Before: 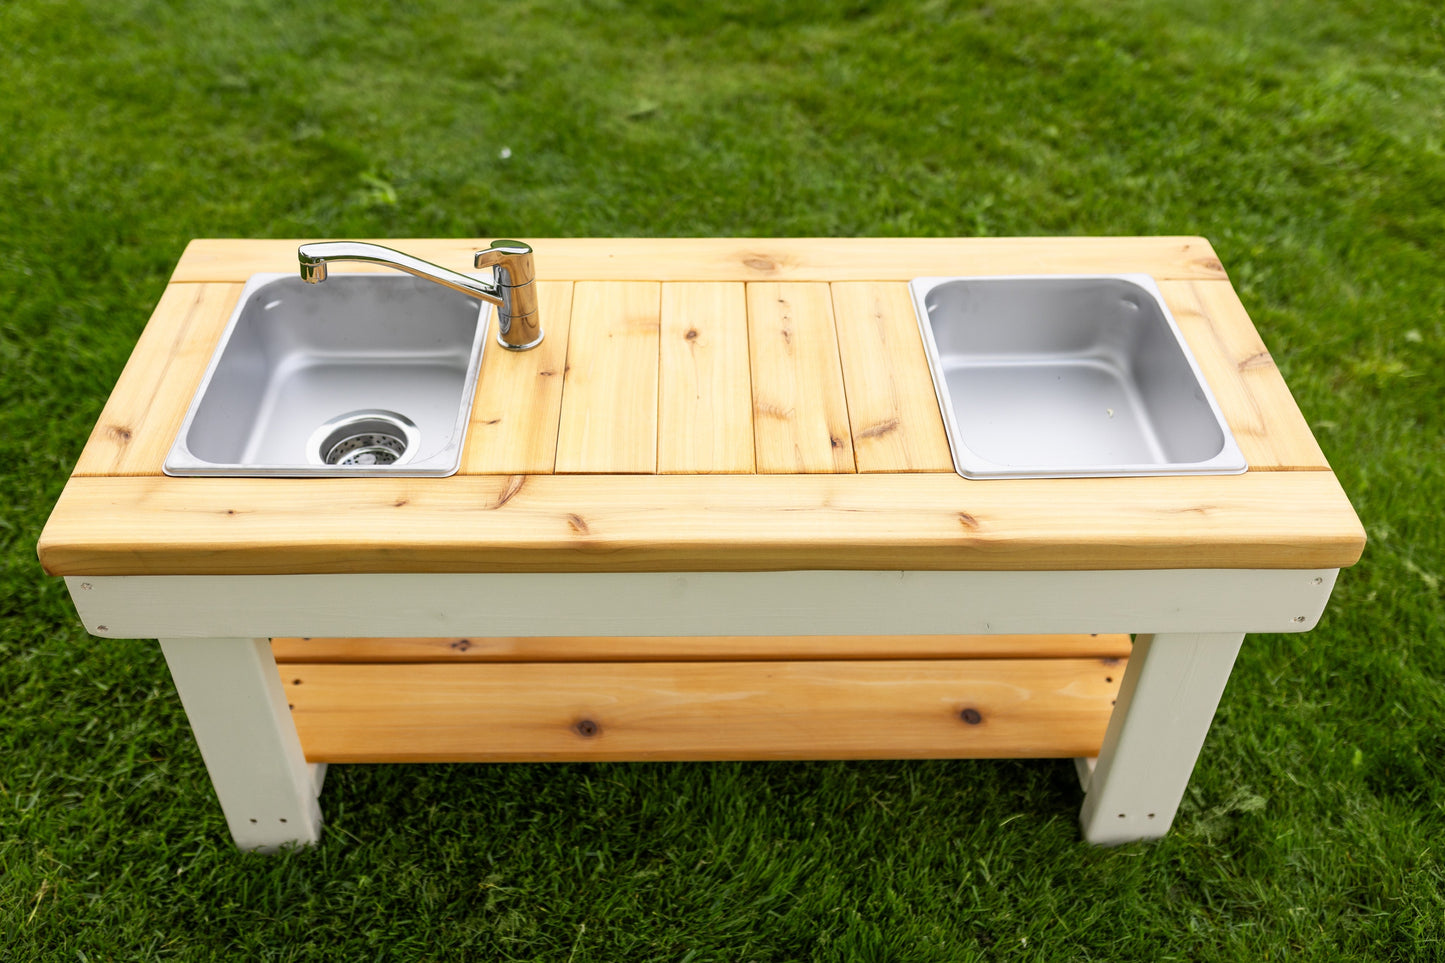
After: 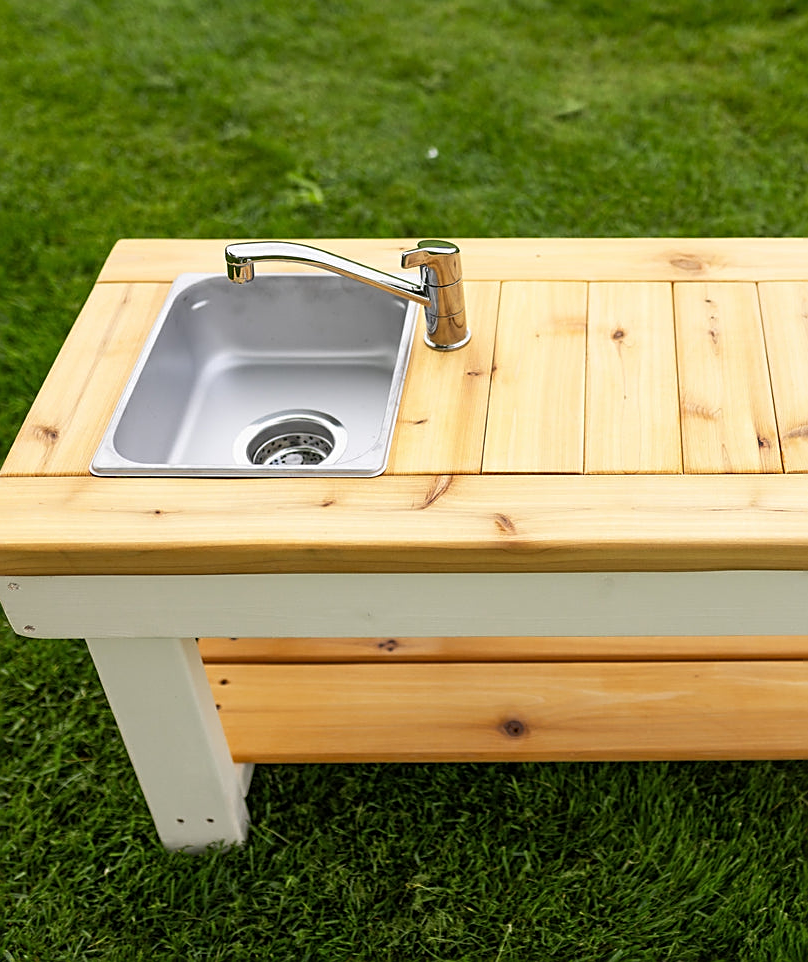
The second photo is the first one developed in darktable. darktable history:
crop: left 5.103%, right 38.96%
sharpen: amount 0.578
